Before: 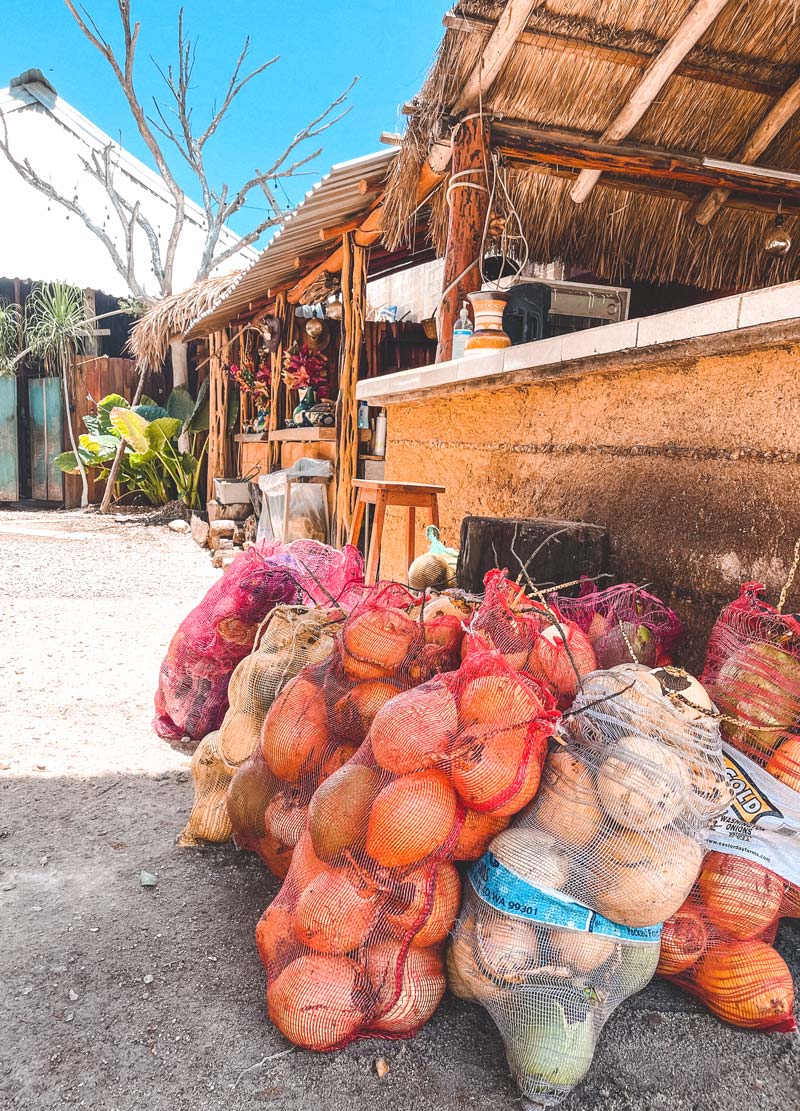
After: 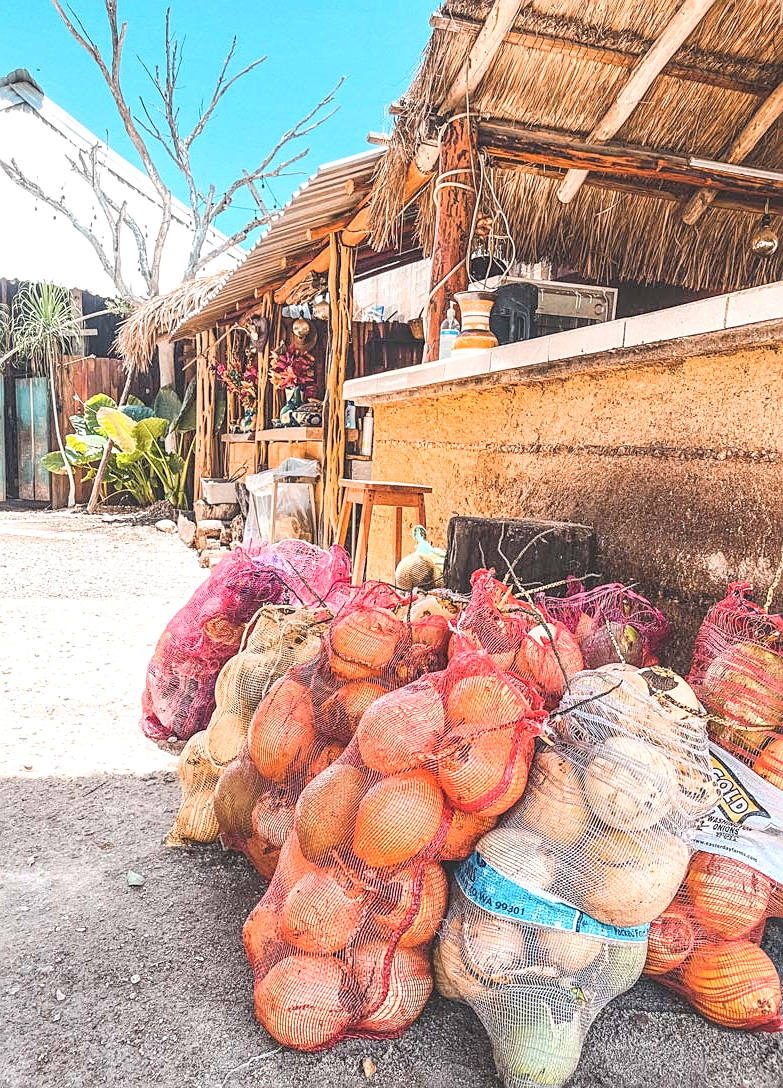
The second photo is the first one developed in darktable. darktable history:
sharpen: on, module defaults
exposure: exposure 0.014 EV, compensate highlight preservation false
crop: left 1.743%, right 0.268%, bottom 2.011%
local contrast: on, module defaults
contrast brightness saturation: contrast 0.14, brightness 0.21
